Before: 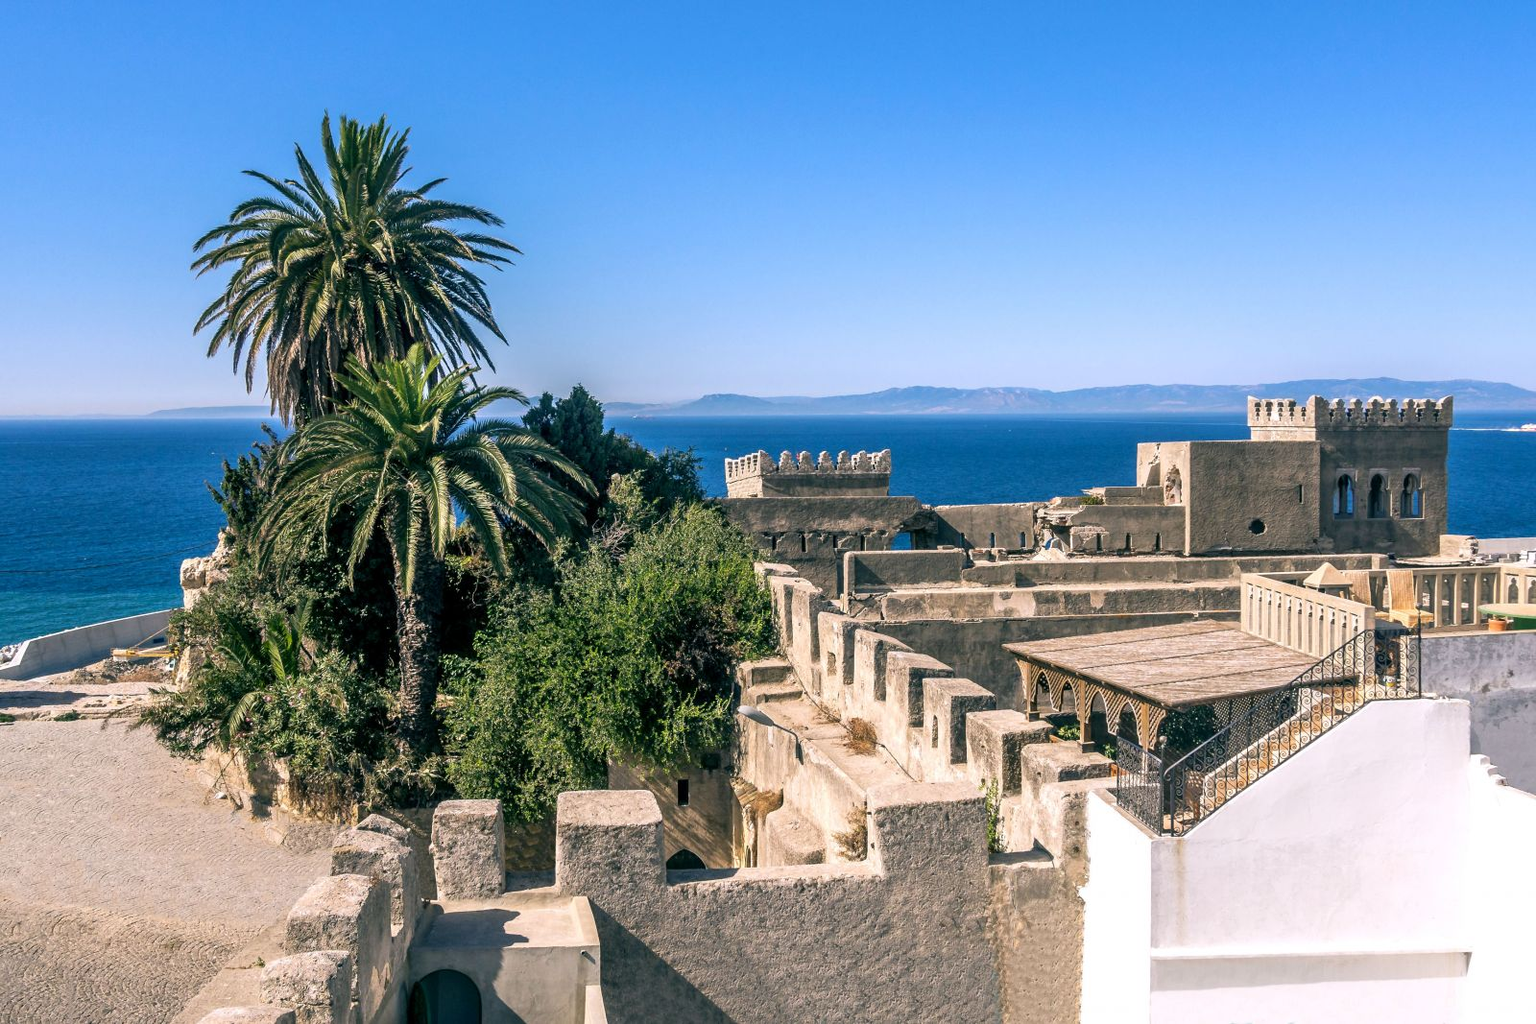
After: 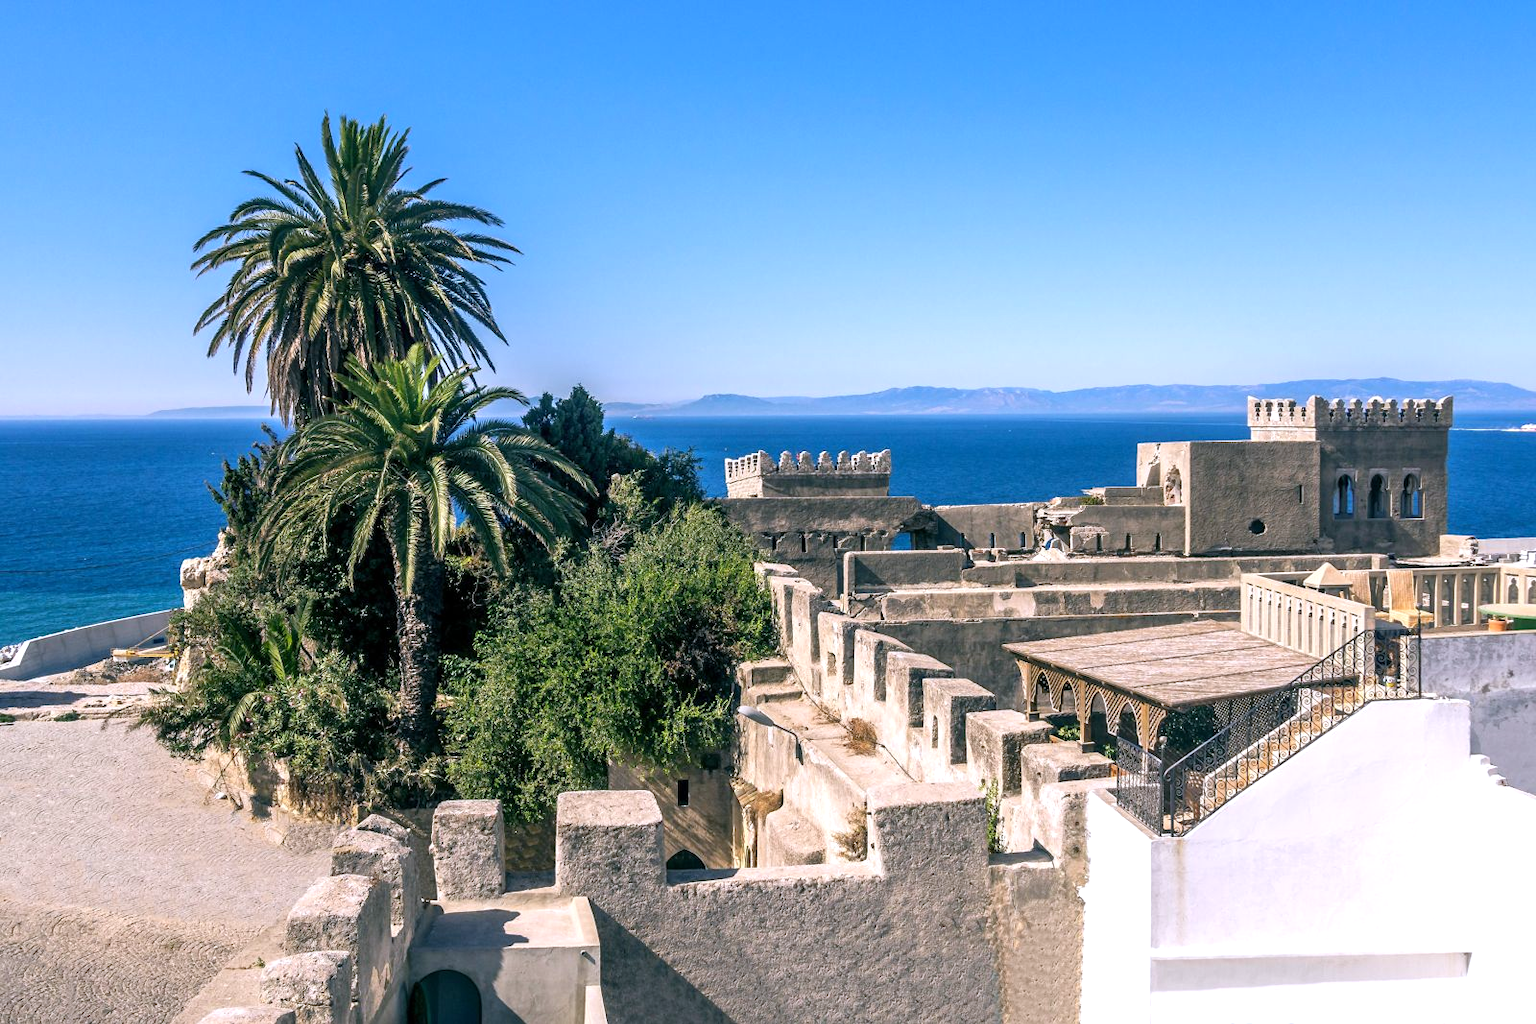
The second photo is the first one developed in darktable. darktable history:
exposure: exposure 0.2 EV, compensate highlight preservation false
white balance: red 0.984, blue 1.059
